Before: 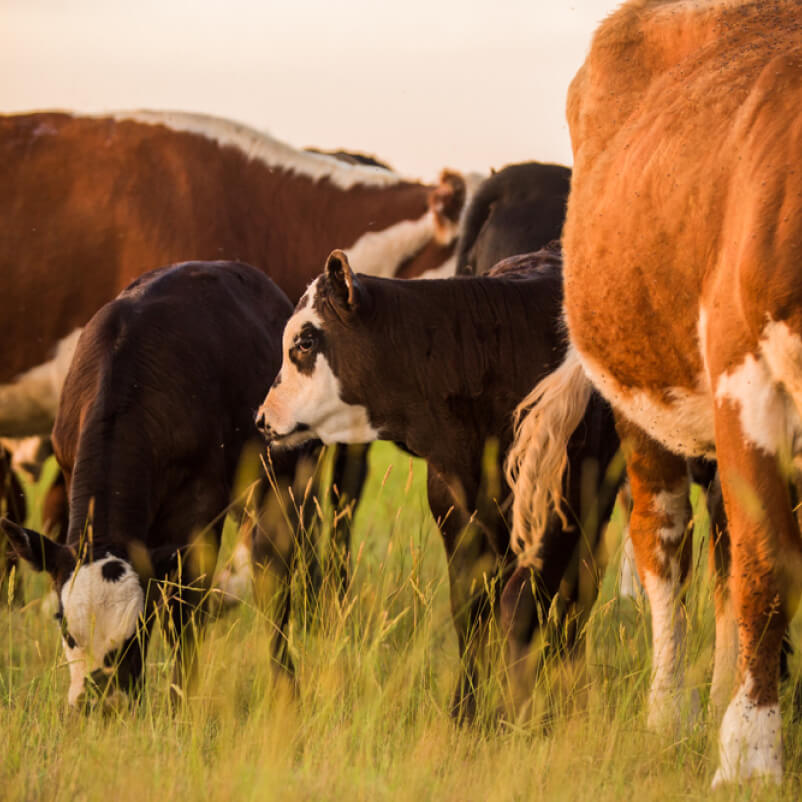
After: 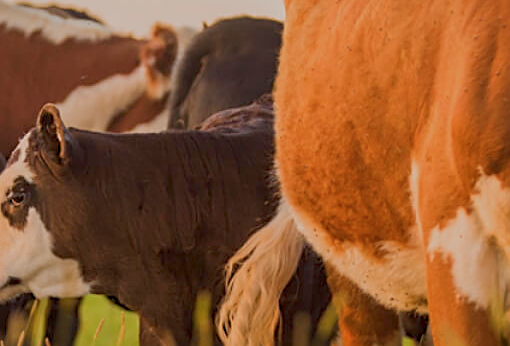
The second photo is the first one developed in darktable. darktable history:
color balance rgb: contrast -30%
crop: left 36.005%, top 18.293%, right 0.31%, bottom 38.444%
sharpen: on, module defaults
